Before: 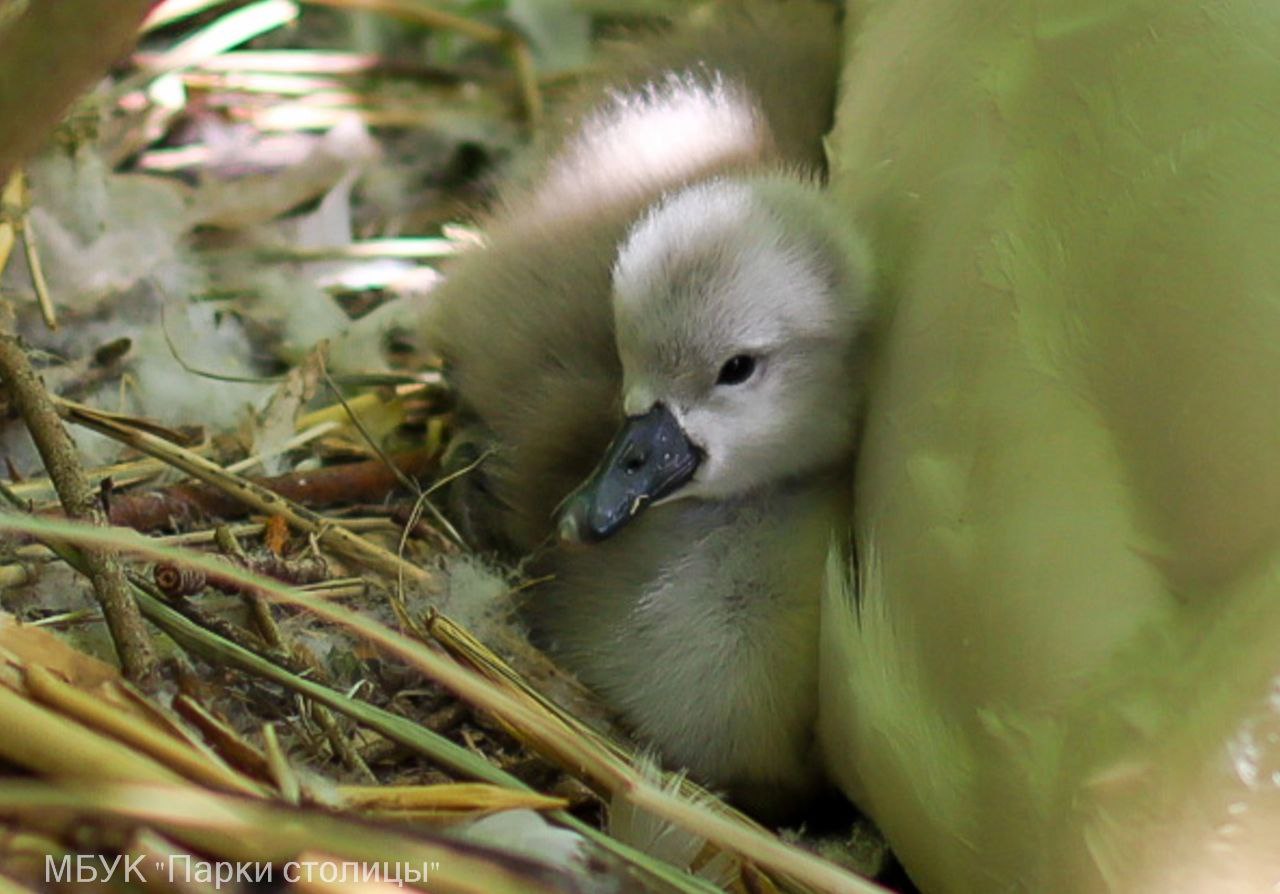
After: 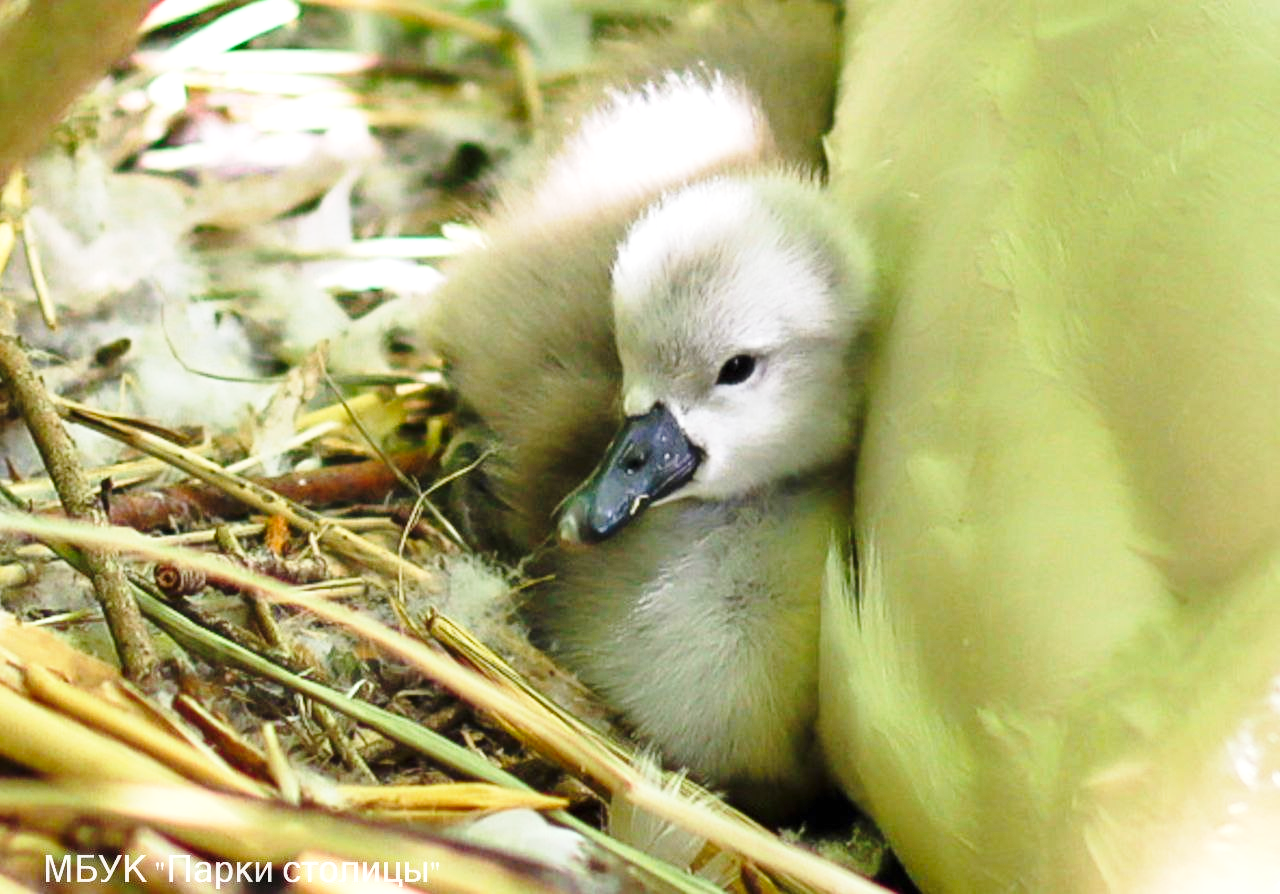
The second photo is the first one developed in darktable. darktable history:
shadows and highlights: shadows 74.15, highlights -23.13, highlights color adjustment 31.96%, soften with gaussian
base curve: curves: ch0 [(0, 0) (0.028, 0.03) (0.121, 0.232) (0.46, 0.748) (0.859, 0.968) (1, 1)], preserve colors none
exposure: black level correction 0, exposure 0.703 EV, compensate exposure bias true, compensate highlight preservation false
